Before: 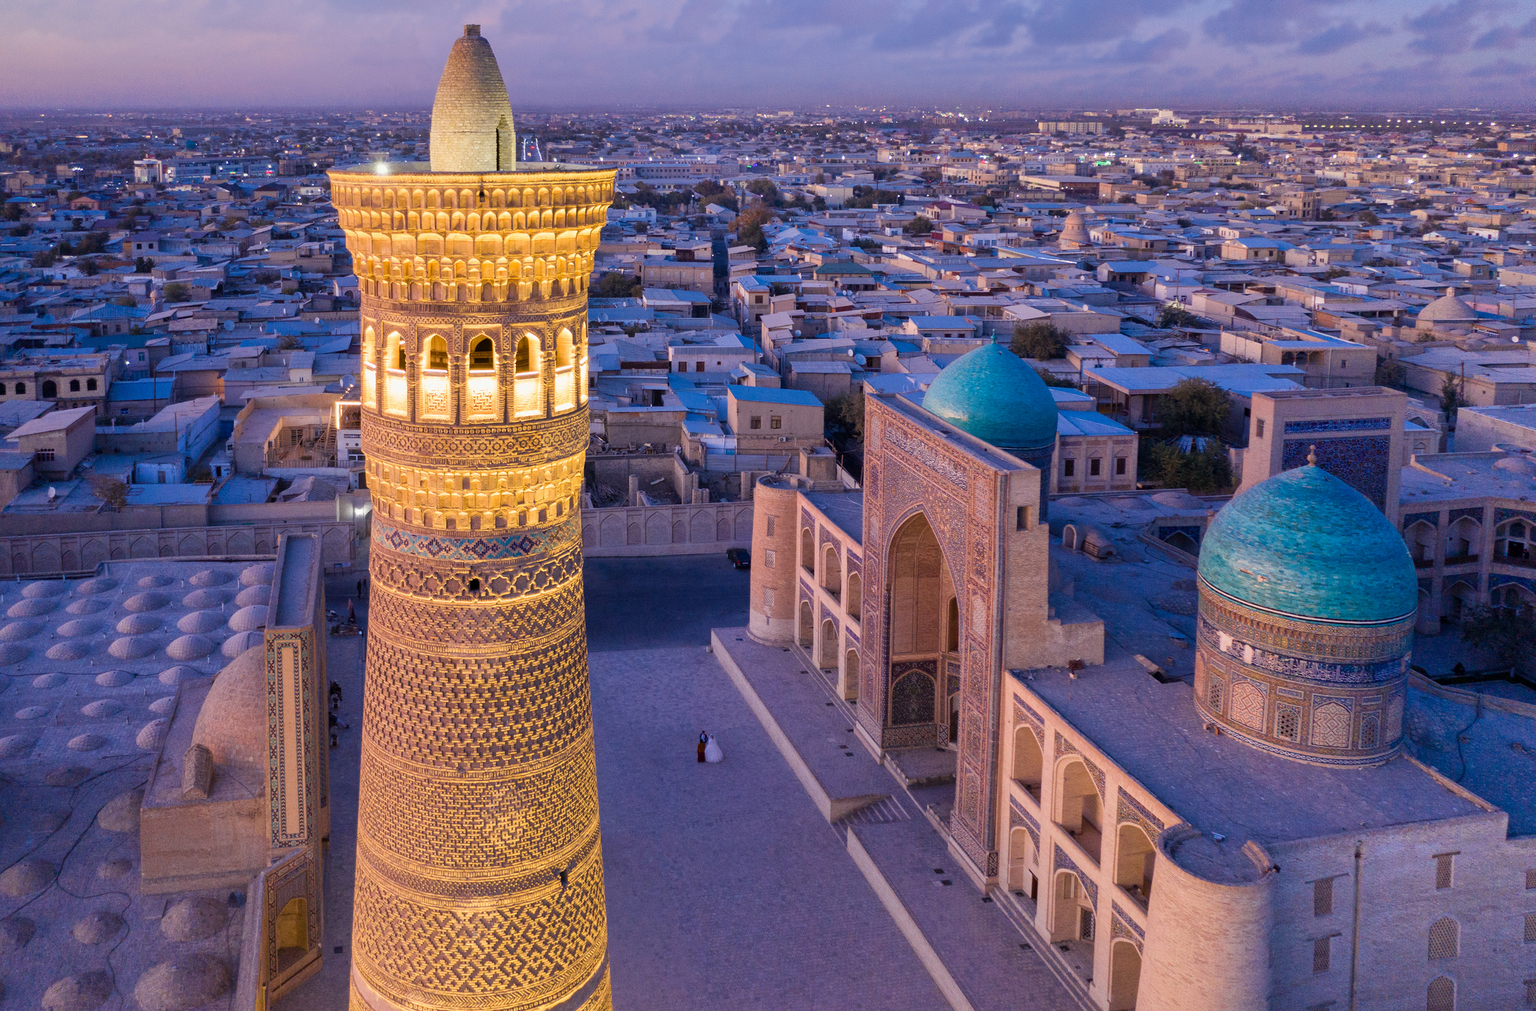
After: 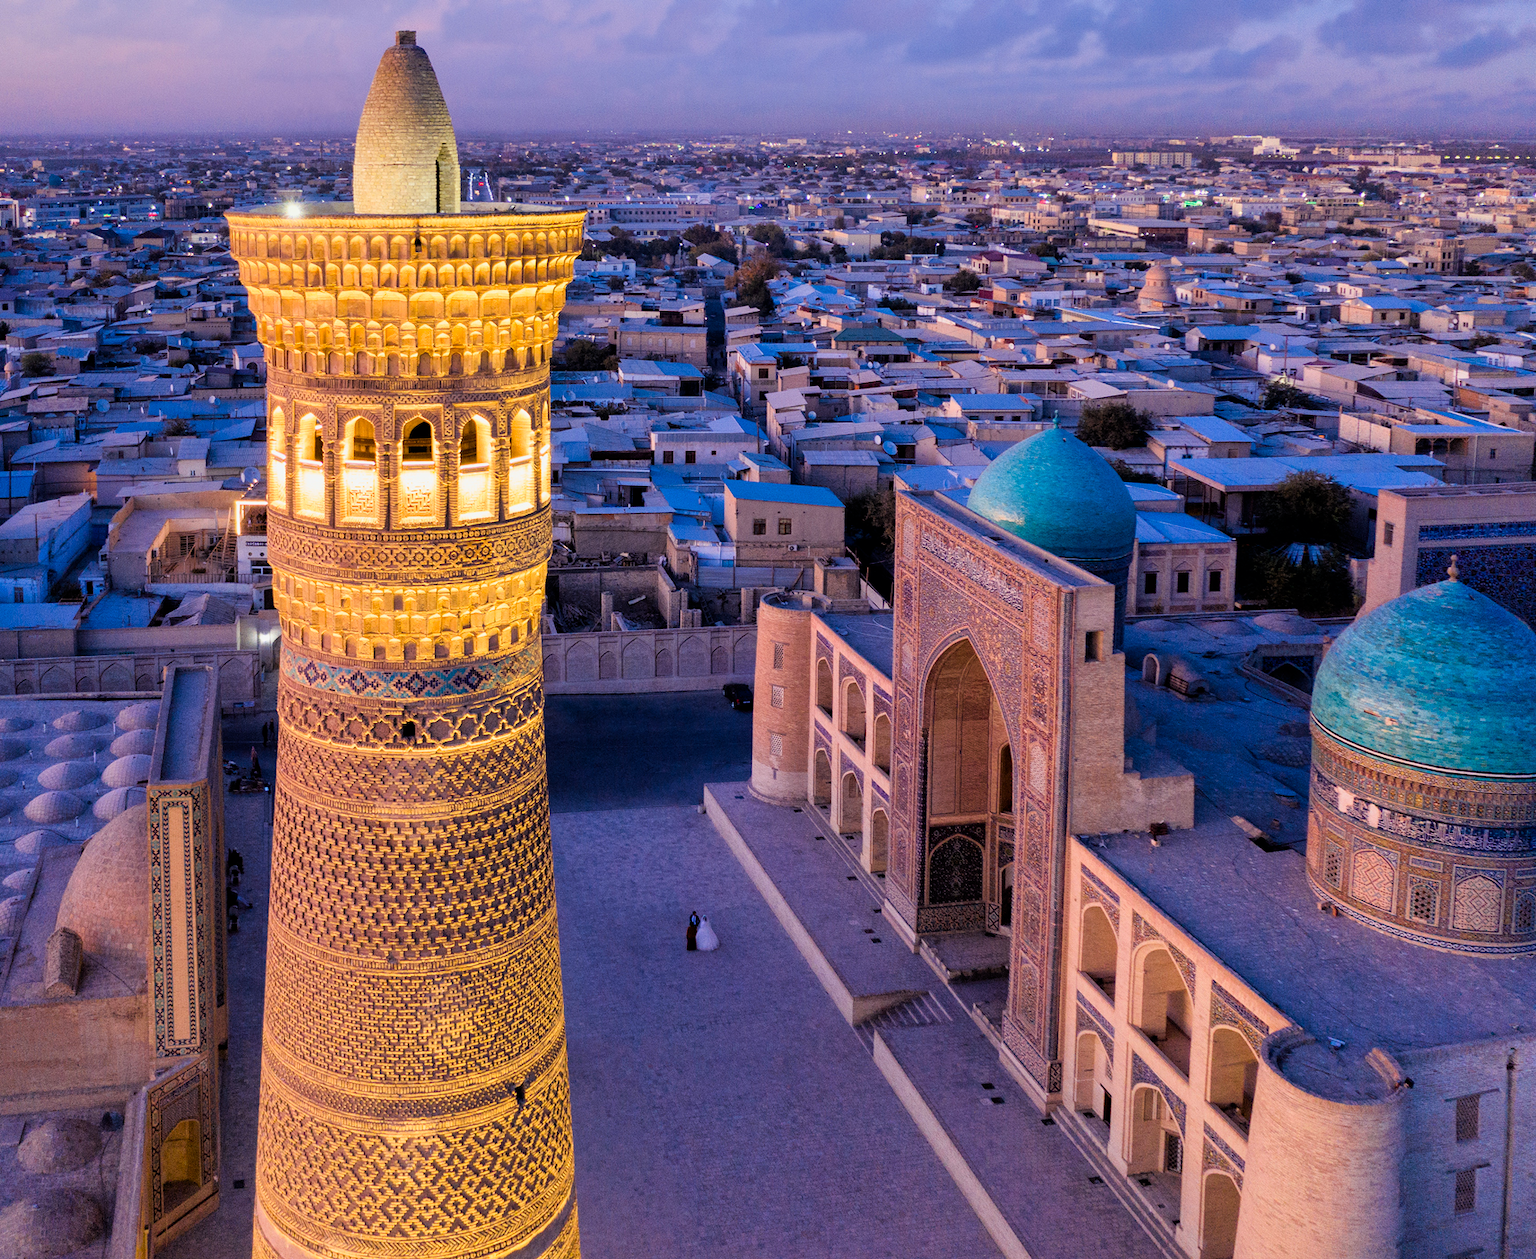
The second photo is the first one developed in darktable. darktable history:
filmic rgb: black relative exposure -4.93 EV, white relative exposure 2.84 EV, hardness 3.72
crop and rotate: left 9.597%, right 10.195%
contrast brightness saturation: contrast 0.08, saturation 0.2
